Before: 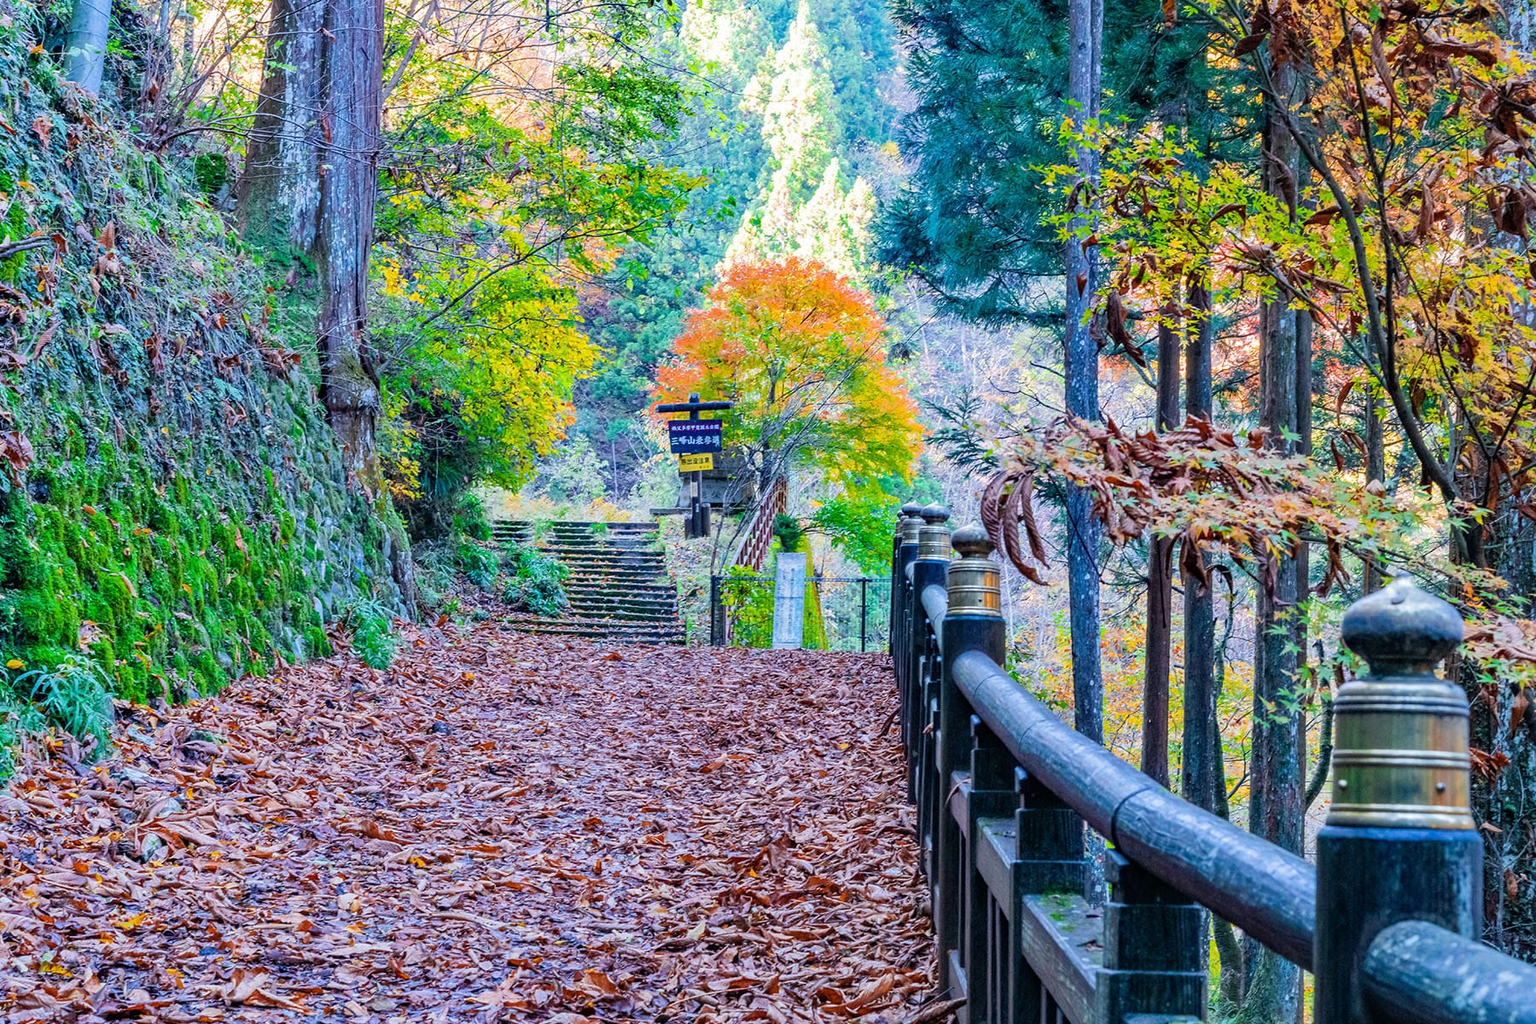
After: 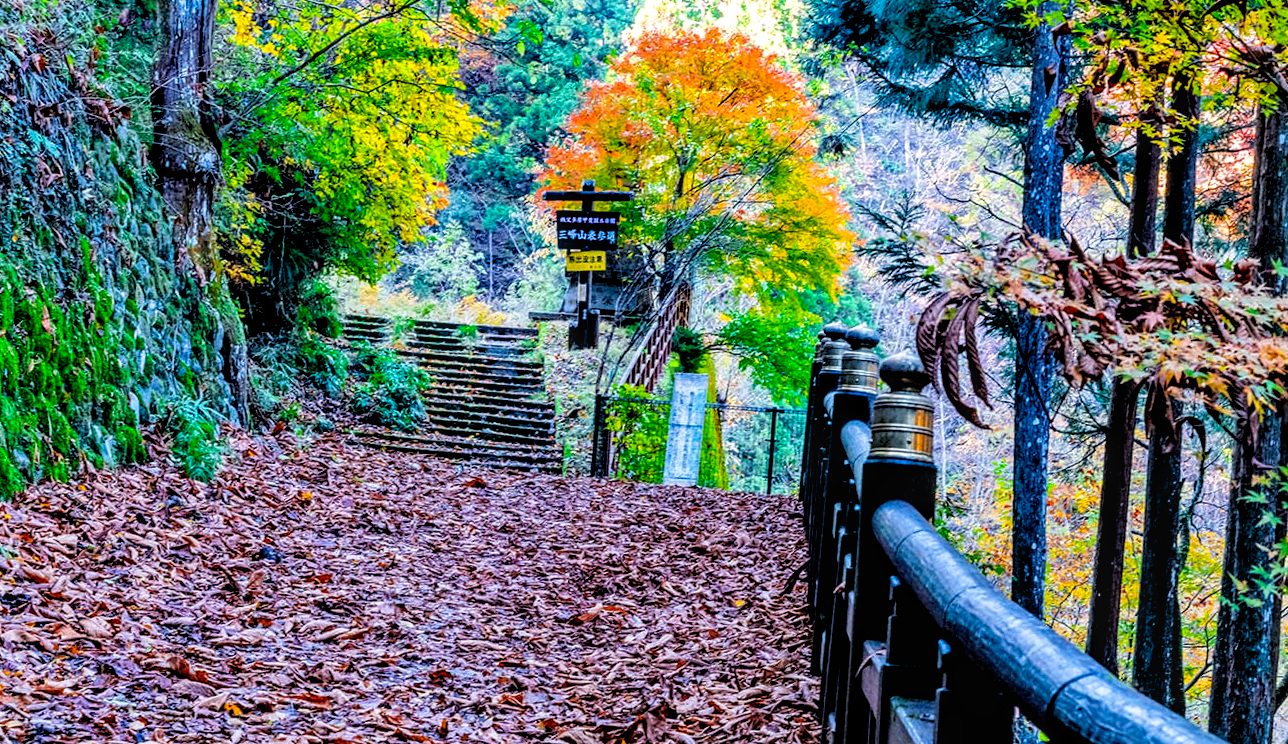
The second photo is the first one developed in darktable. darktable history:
crop and rotate: angle -3.37°, left 9.79%, top 20.73%, right 12.42%, bottom 11.82%
contrast brightness saturation: saturation 0.1
rgb levels: levels [[0.034, 0.472, 0.904], [0, 0.5, 1], [0, 0.5, 1]]
tone curve: curves: ch0 [(0, 0) (0.003, 0) (0.011, 0.001) (0.025, 0.003) (0.044, 0.006) (0.069, 0.009) (0.1, 0.013) (0.136, 0.032) (0.177, 0.067) (0.224, 0.121) (0.277, 0.185) (0.335, 0.255) (0.399, 0.333) (0.468, 0.417) (0.543, 0.508) (0.623, 0.606) (0.709, 0.71) (0.801, 0.819) (0.898, 0.926) (1, 1)], preserve colors none
local contrast: on, module defaults
